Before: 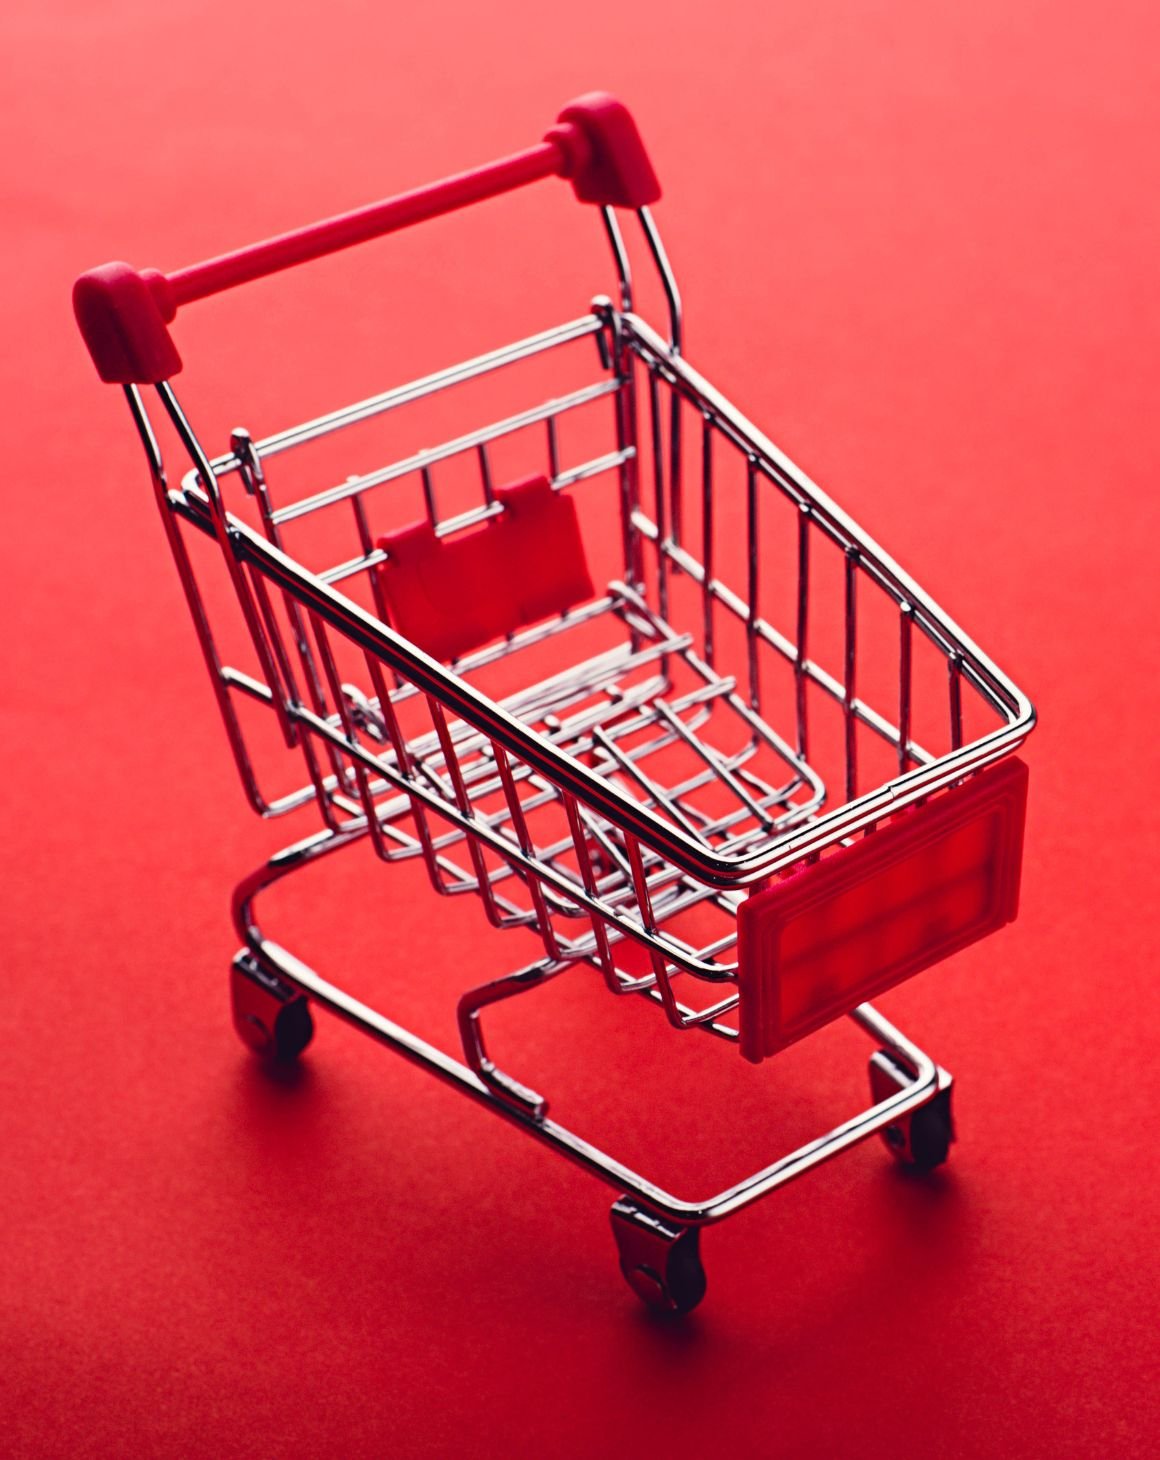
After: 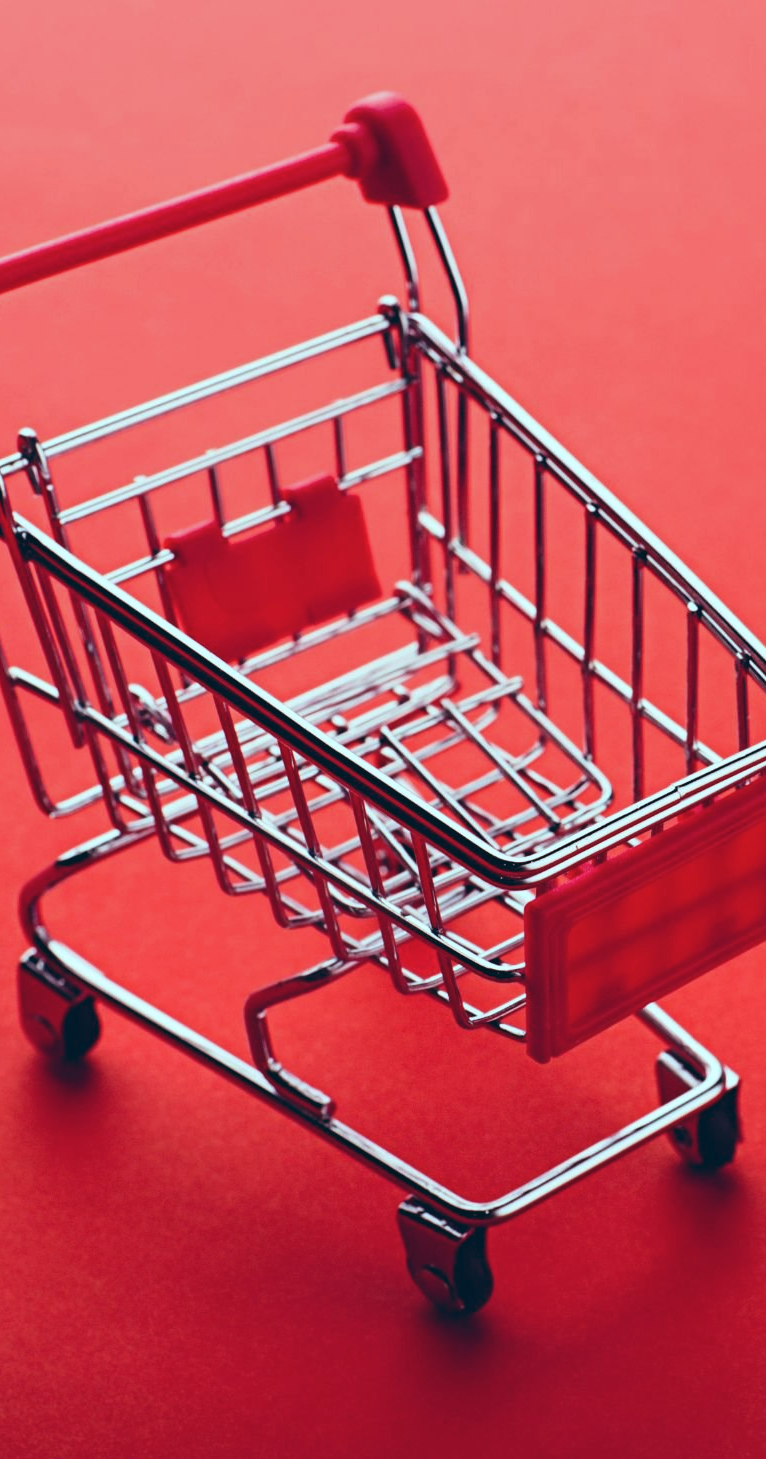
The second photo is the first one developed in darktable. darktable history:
crop and rotate: left 18.442%, right 15.508%
color balance: lift [1.003, 0.993, 1.001, 1.007], gamma [1.018, 1.072, 0.959, 0.928], gain [0.974, 0.873, 1.031, 1.127]
